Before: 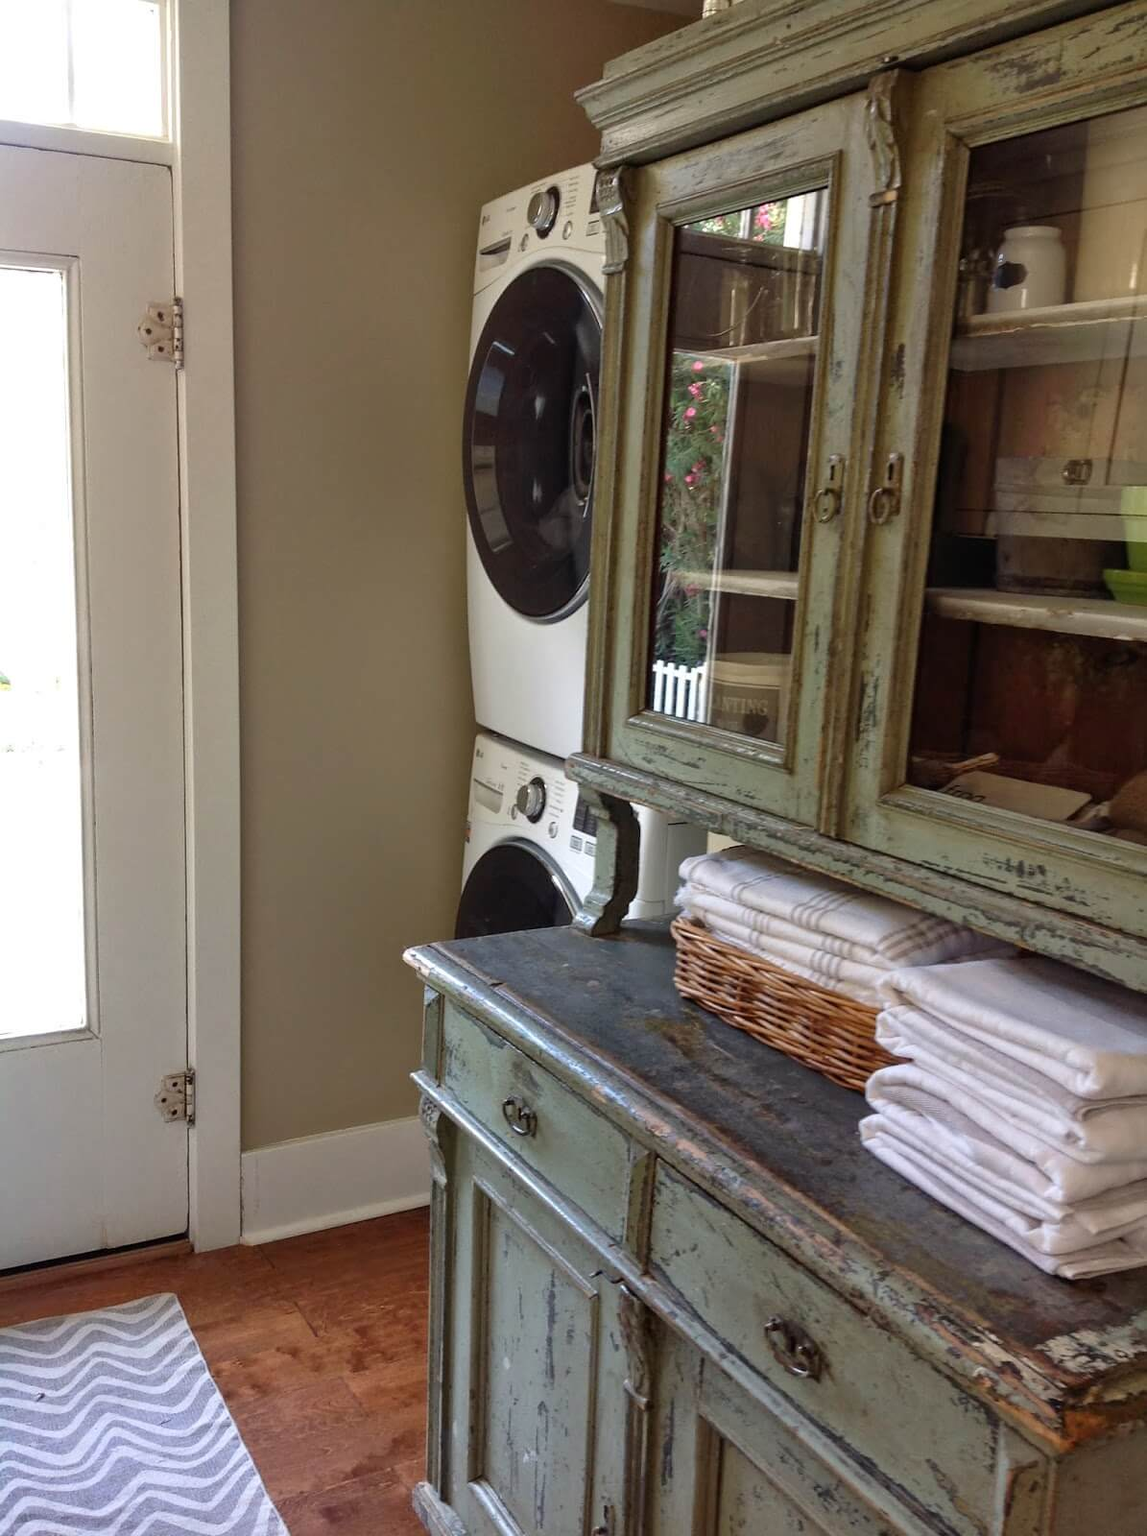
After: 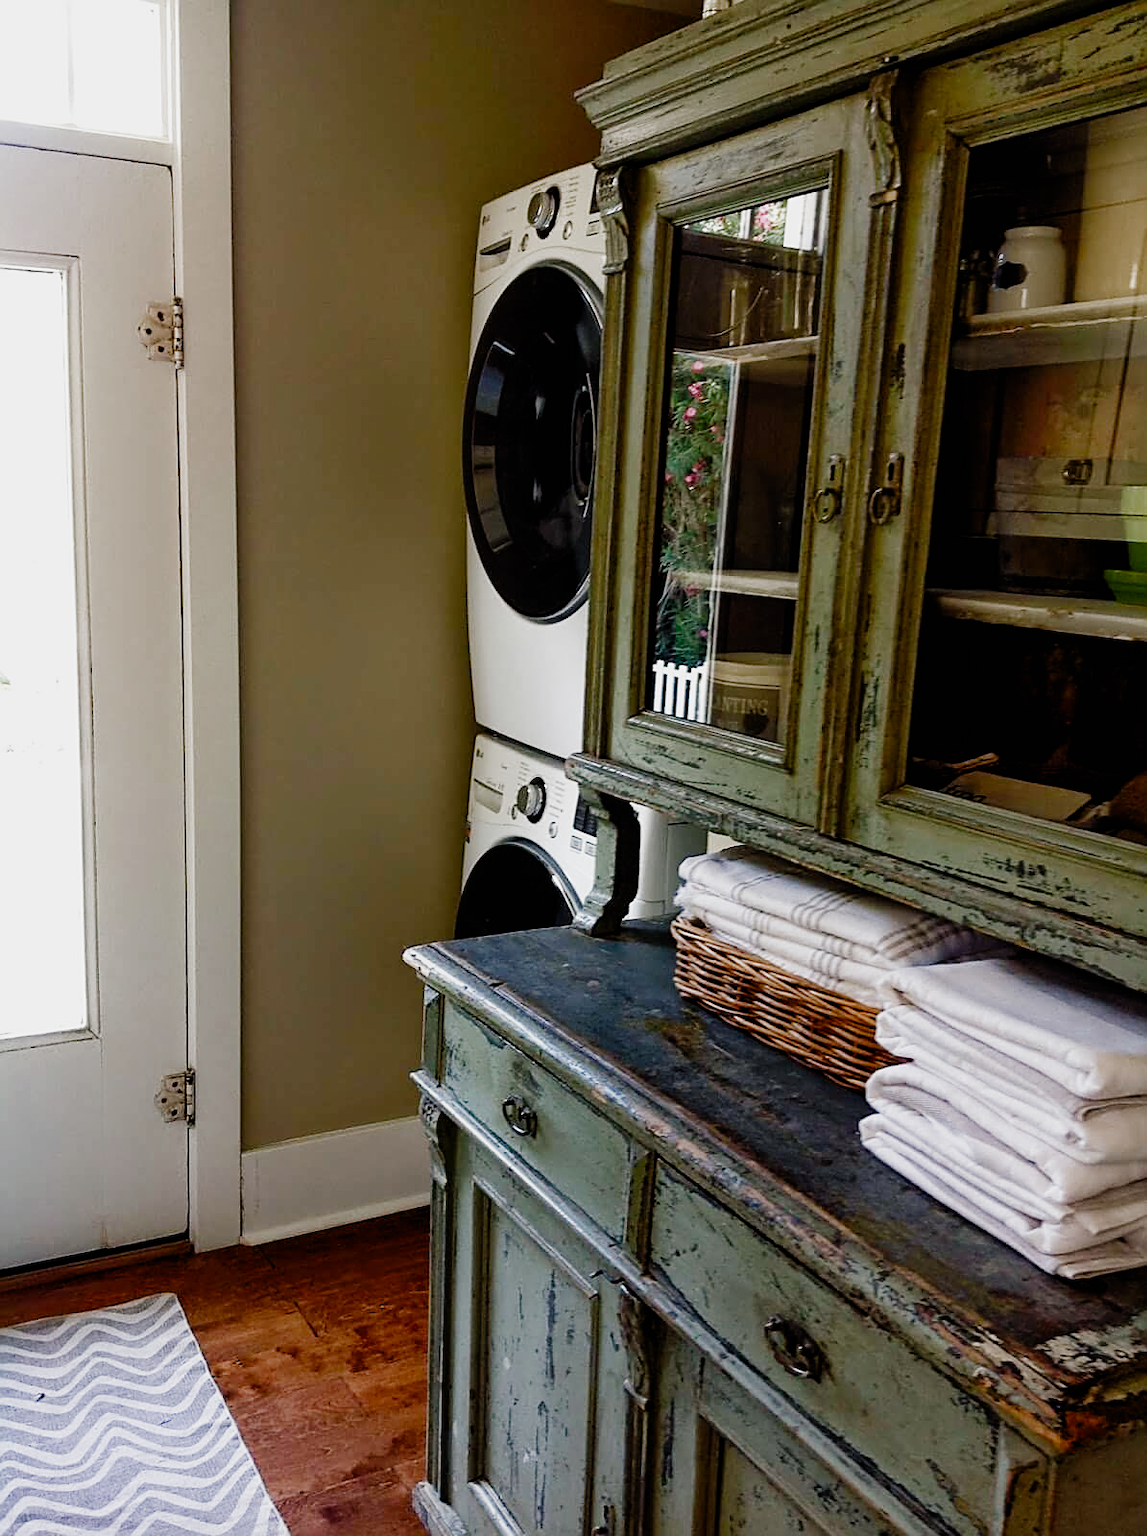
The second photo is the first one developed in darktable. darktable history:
color balance rgb: shadows lift › chroma 2.036%, shadows lift › hue 215.78°, perceptual saturation grading › global saturation 20%, perceptual saturation grading › highlights -49.356%, perceptual saturation grading › shadows 24.191%
sharpen: radius 1.929
tone equalizer: -8 EV -0.001 EV, -7 EV 0.002 EV, -6 EV -0.002 EV, -5 EV -0.014 EV, -4 EV -0.062 EV, -3 EV -0.2 EV, -2 EV -0.259 EV, -1 EV 0.096 EV, +0 EV 0.328 EV
filmic rgb: black relative exposure -5.07 EV, white relative exposure 3.97 EV, hardness 2.89, contrast 1.297, add noise in highlights 0, preserve chrominance no, color science v3 (2019), use custom middle-gray values true, contrast in highlights soft
